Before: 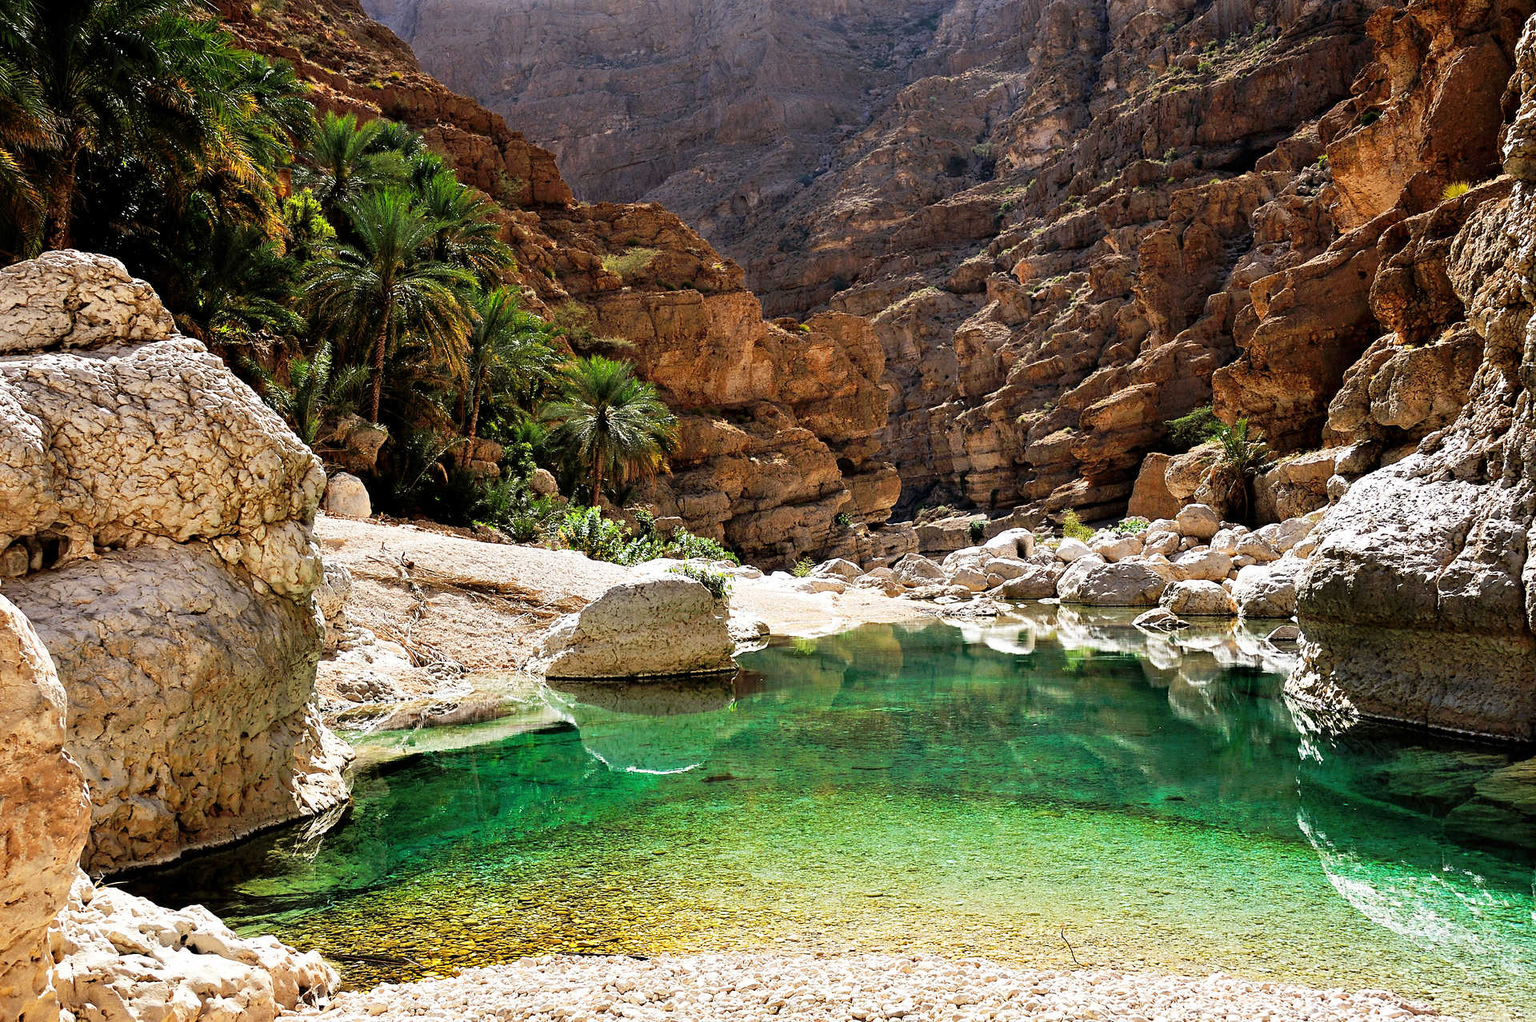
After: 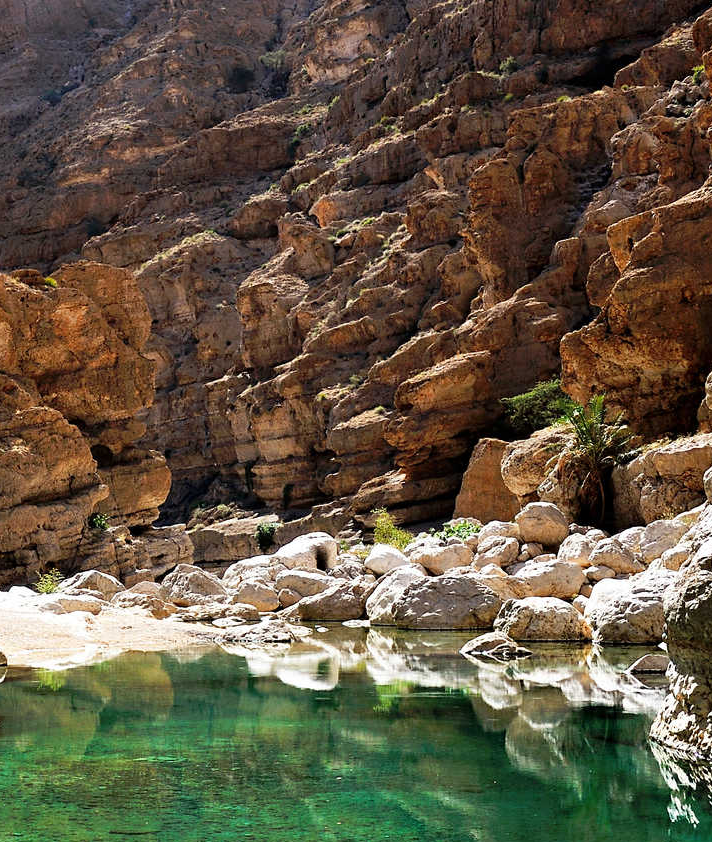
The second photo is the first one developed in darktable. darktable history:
crop and rotate: left 49.791%, top 10.083%, right 13.097%, bottom 23.967%
